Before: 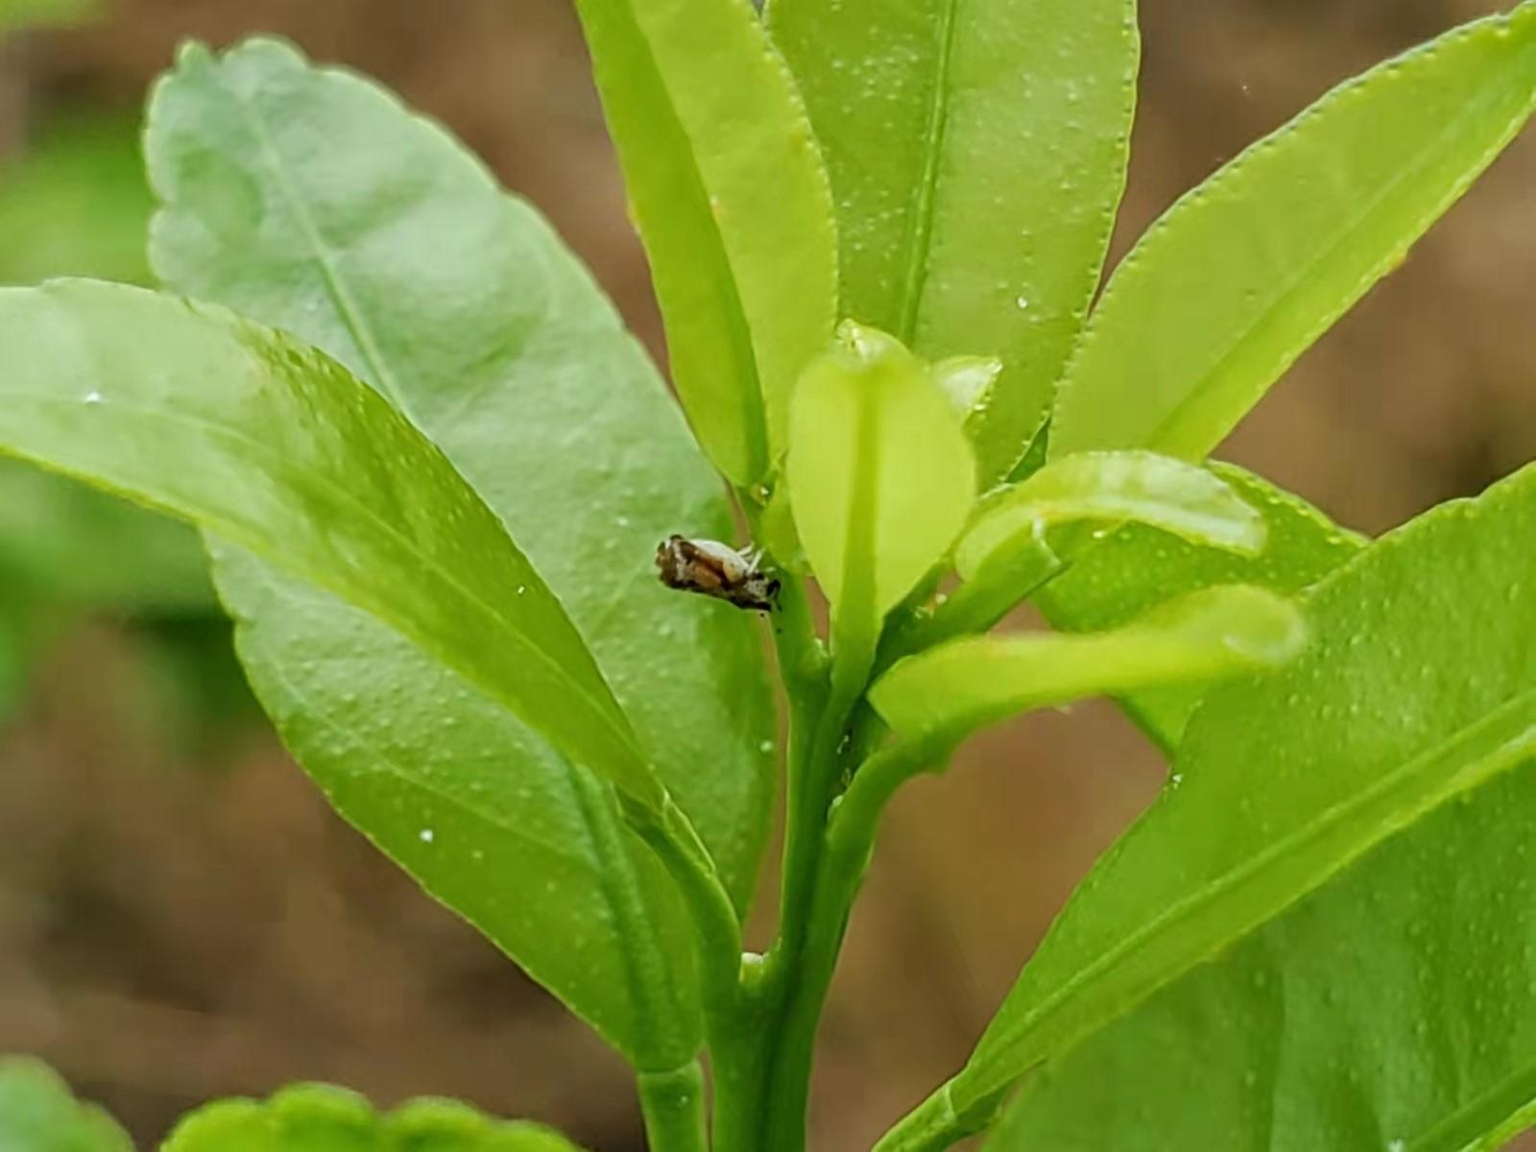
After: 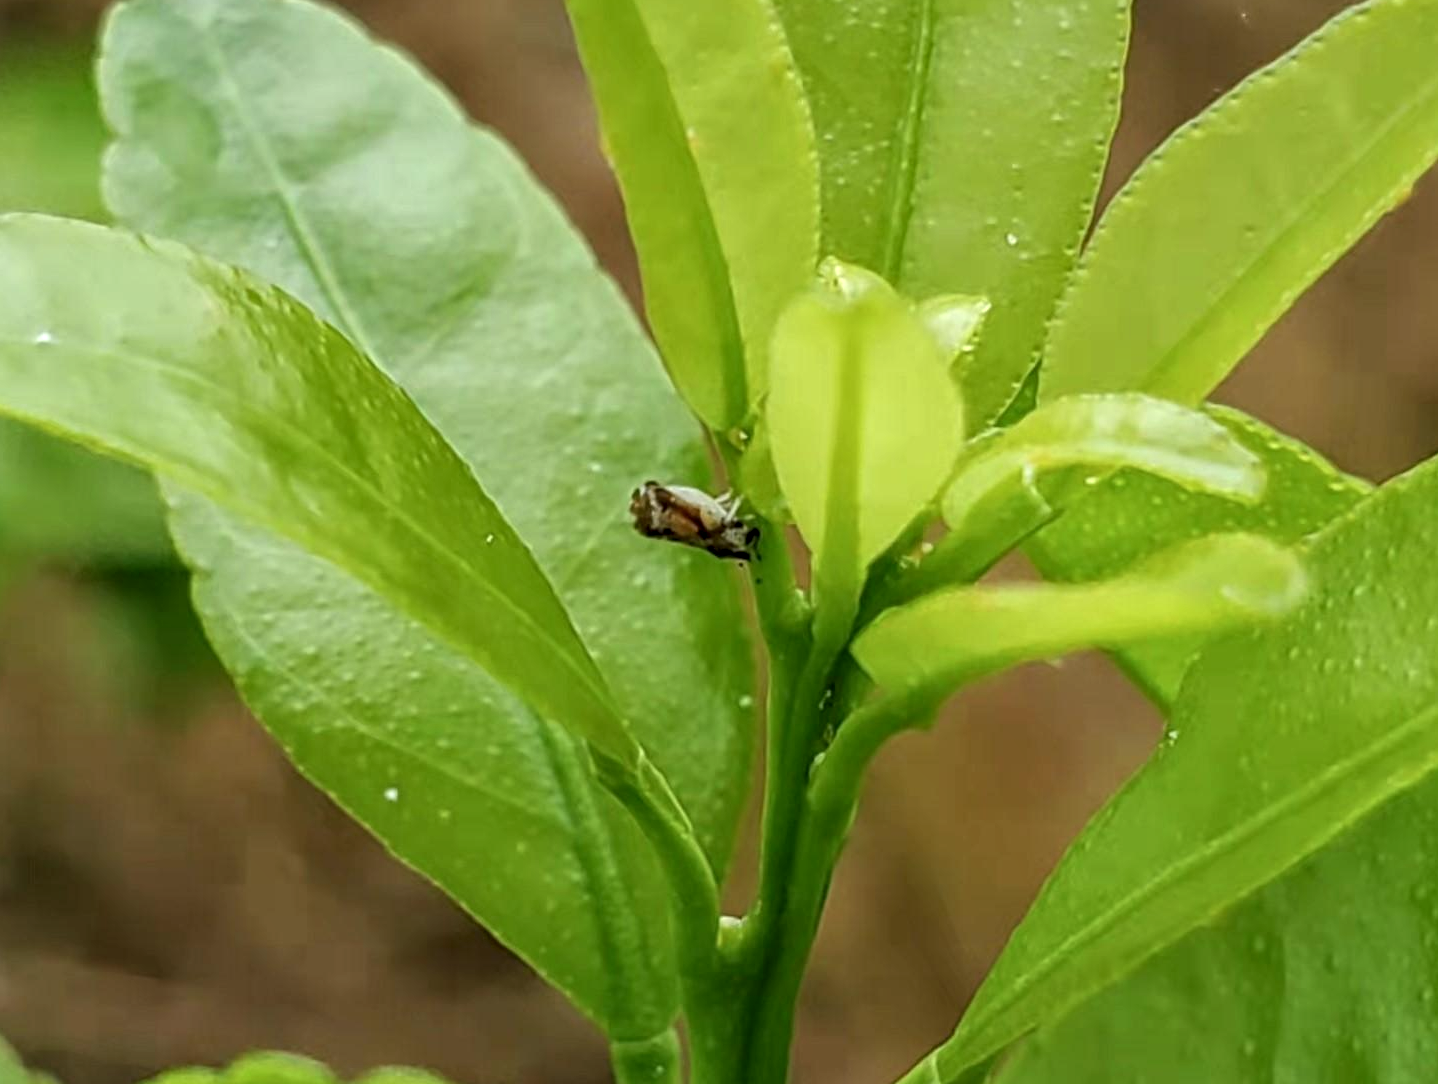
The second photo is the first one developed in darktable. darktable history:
tone equalizer: on, module defaults
crop: left 3.325%, top 6.382%, right 6.739%, bottom 3.281%
local contrast: detail 130%
color correction: highlights b* 0.036, saturation 0.976
